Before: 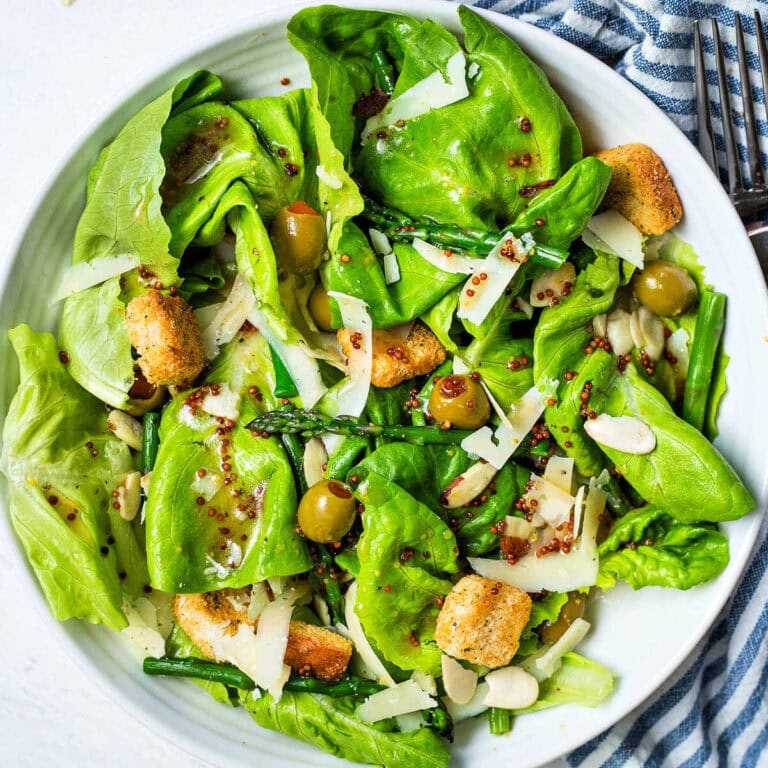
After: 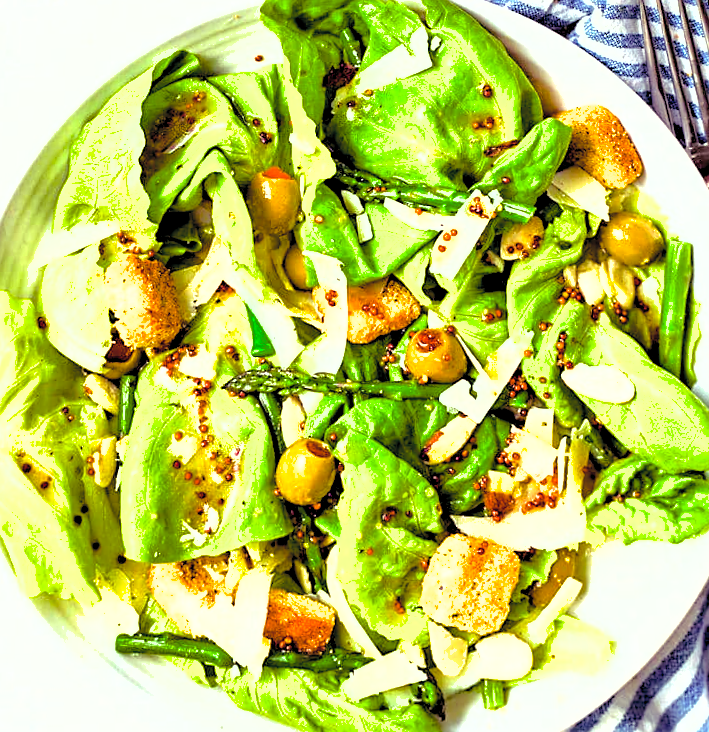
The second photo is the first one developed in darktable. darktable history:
color balance rgb: shadows lift › luminance -21.66%, shadows lift › chroma 8.98%, shadows lift › hue 283.37°, power › chroma 1.55%, power › hue 25.59°, highlights gain › luminance 6.08%, highlights gain › chroma 2.55%, highlights gain › hue 90°, global offset › luminance -0.87%, perceptual saturation grading › global saturation 27.49%, perceptual saturation grading › highlights -28.39%, perceptual saturation grading › mid-tones 15.22%, perceptual saturation grading › shadows 33.98%, perceptual brilliance grading › highlights 10%, perceptual brilliance grading › mid-tones 5%
exposure: exposure 0.648 EV, compensate highlight preservation false
sharpen: on, module defaults
rotate and perspective: rotation -1.68°, lens shift (vertical) -0.146, crop left 0.049, crop right 0.912, crop top 0.032, crop bottom 0.96
contrast brightness saturation: contrast 0.14, brightness 0.21
shadows and highlights: shadows 30
